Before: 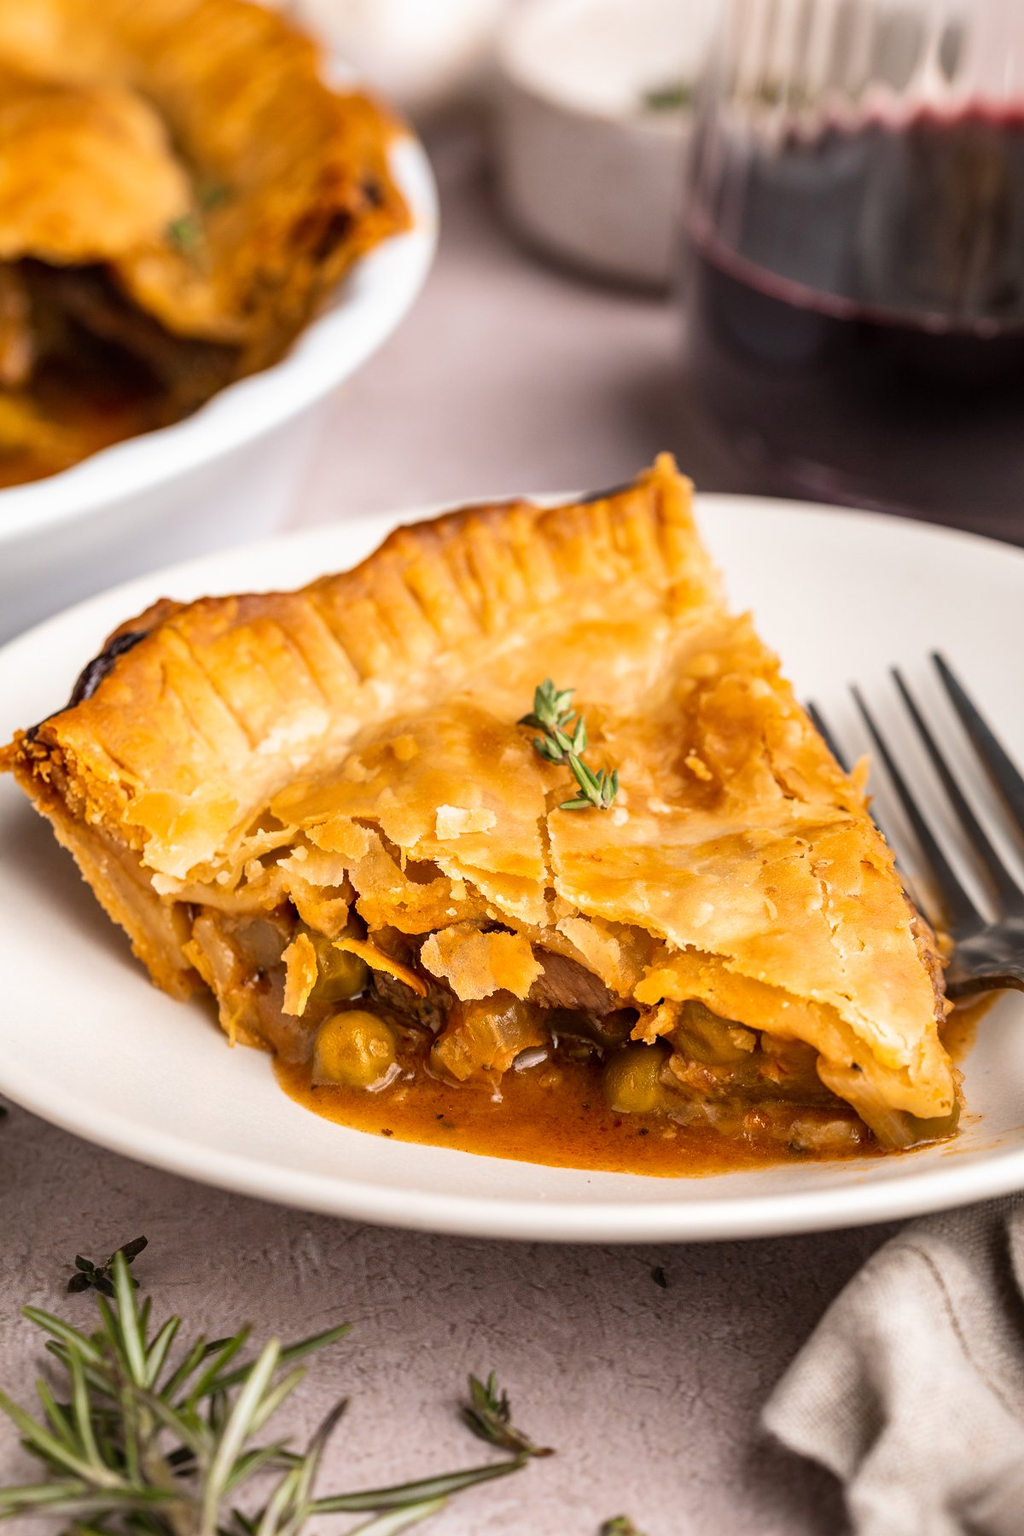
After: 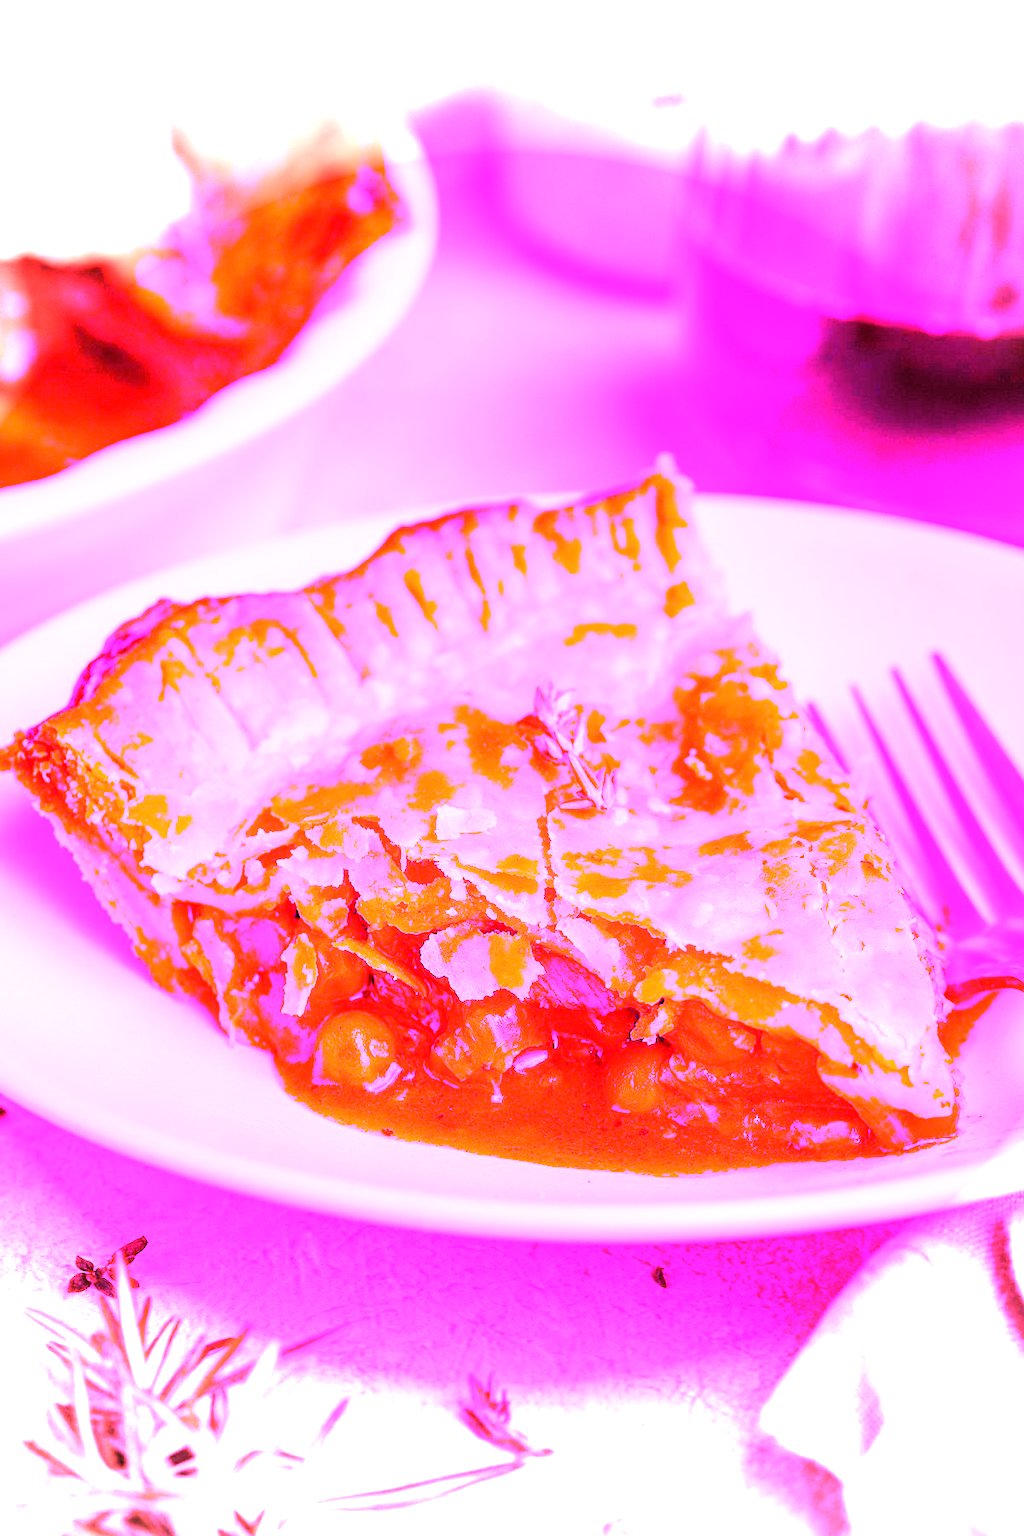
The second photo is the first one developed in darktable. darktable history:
white balance: red 8, blue 8
color balance: mode lift, gamma, gain (sRGB)
vignetting: on, module defaults
